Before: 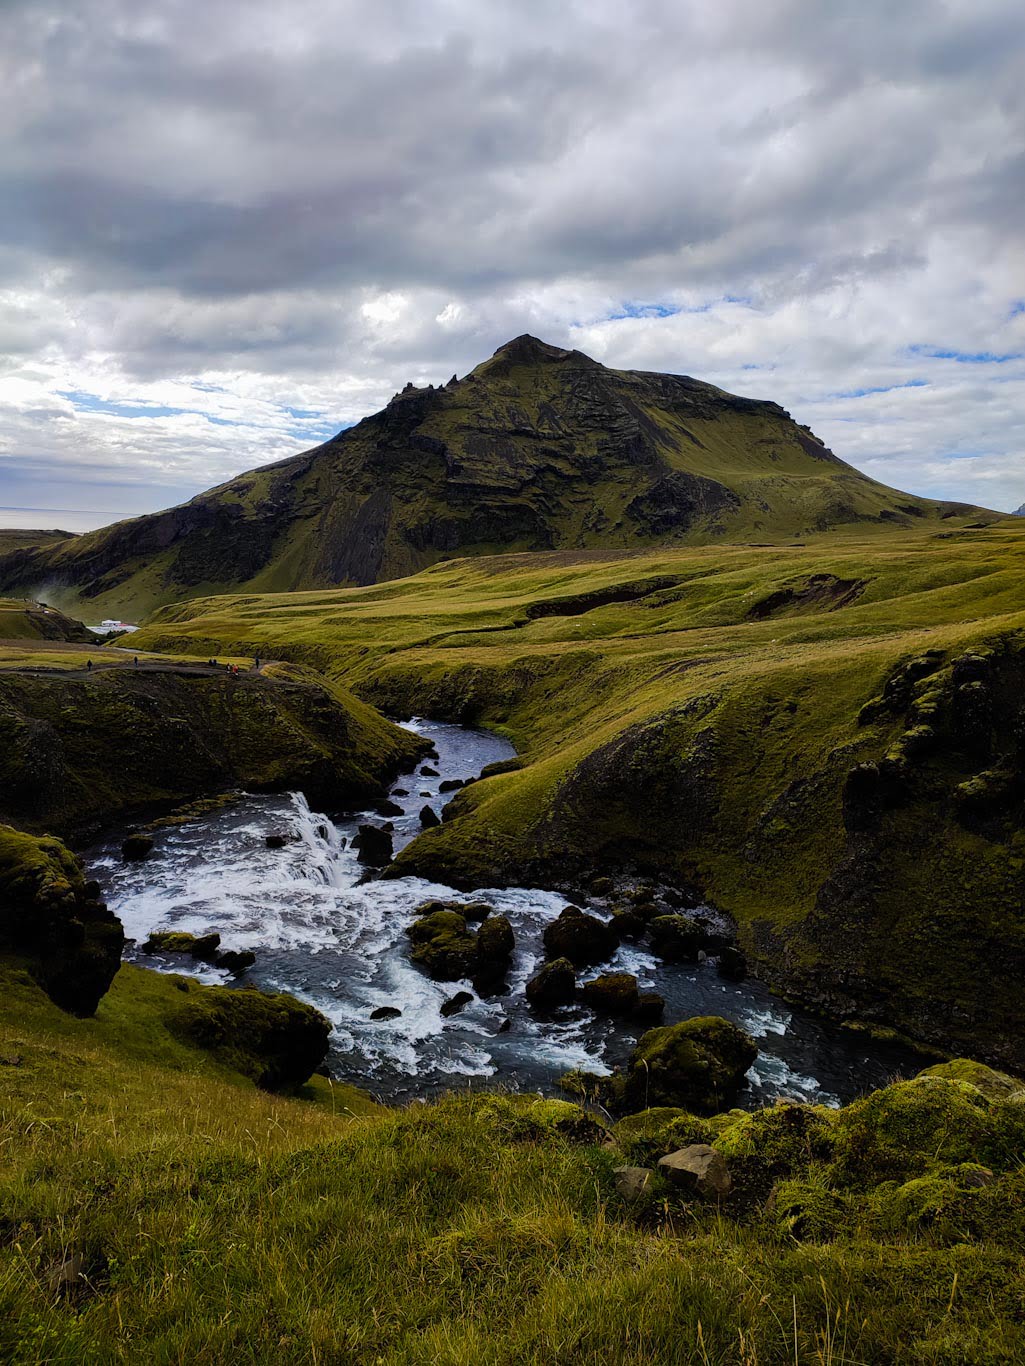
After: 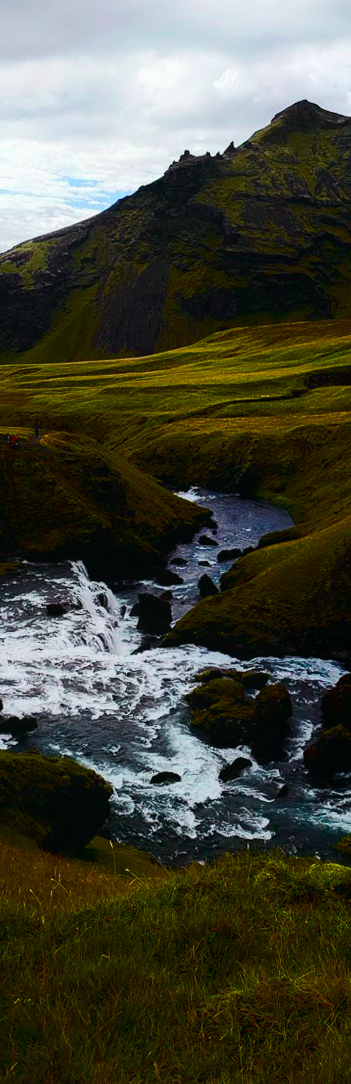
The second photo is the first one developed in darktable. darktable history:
shadows and highlights: shadows -90, highlights 90, soften with gaussian
crop and rotate: left 21.77%, top 18.528%, right 44.676%, bottom 2.997%
rotate and perspective: lens shift (vertical) 0.048, lens shift (horizontal) -0.024, automatic cropping off
tone curve: curves: ch0 [(0, 0.028) (0.037, 0.05) (0.123, 0.108) (0.19, 0.164) (0.269, 0.247) (0.475, 0.533) (0.595, 0.695) (0.718, 0.823) (0.855, 0.913) (1, 0.982)]; ch1 [(0, 0) (0.243, 0.245) (0.427, 0.41) (0.493, 0.481) (0.505, 0.502) (0.536, 0.545) (0.56, 0.582) (0.611, 0.644) (0.769, 0.807) (1, 1)]; ch2 [(0, 0) (0.249, 0.216) (0.349, 0.321) (0.424, 0.442) (0.476, 0.483) (0.498, 0.499) (0.517, 0.519) (0.532, 0.55) (0.569, 0.608) (0.614, 0.661) (0.706, 0.75) (0.808, 0.809) (0.991, 0.968)], color space Lab, independent channels, preserve colors none
